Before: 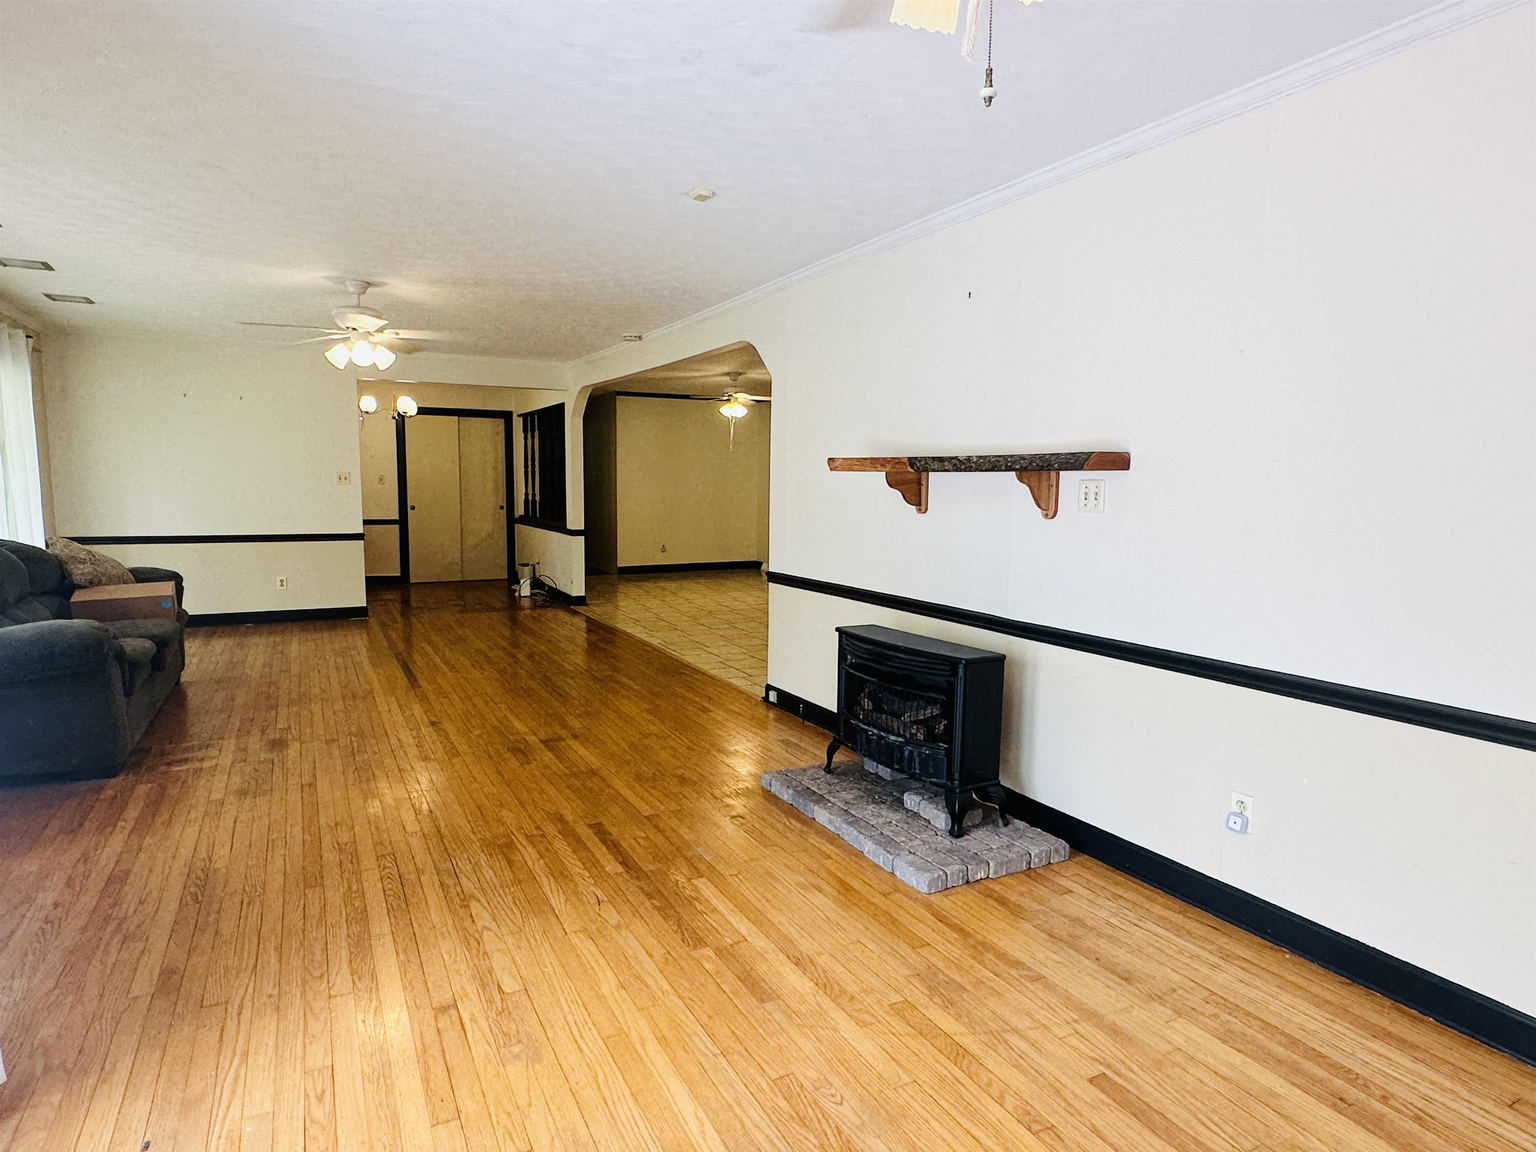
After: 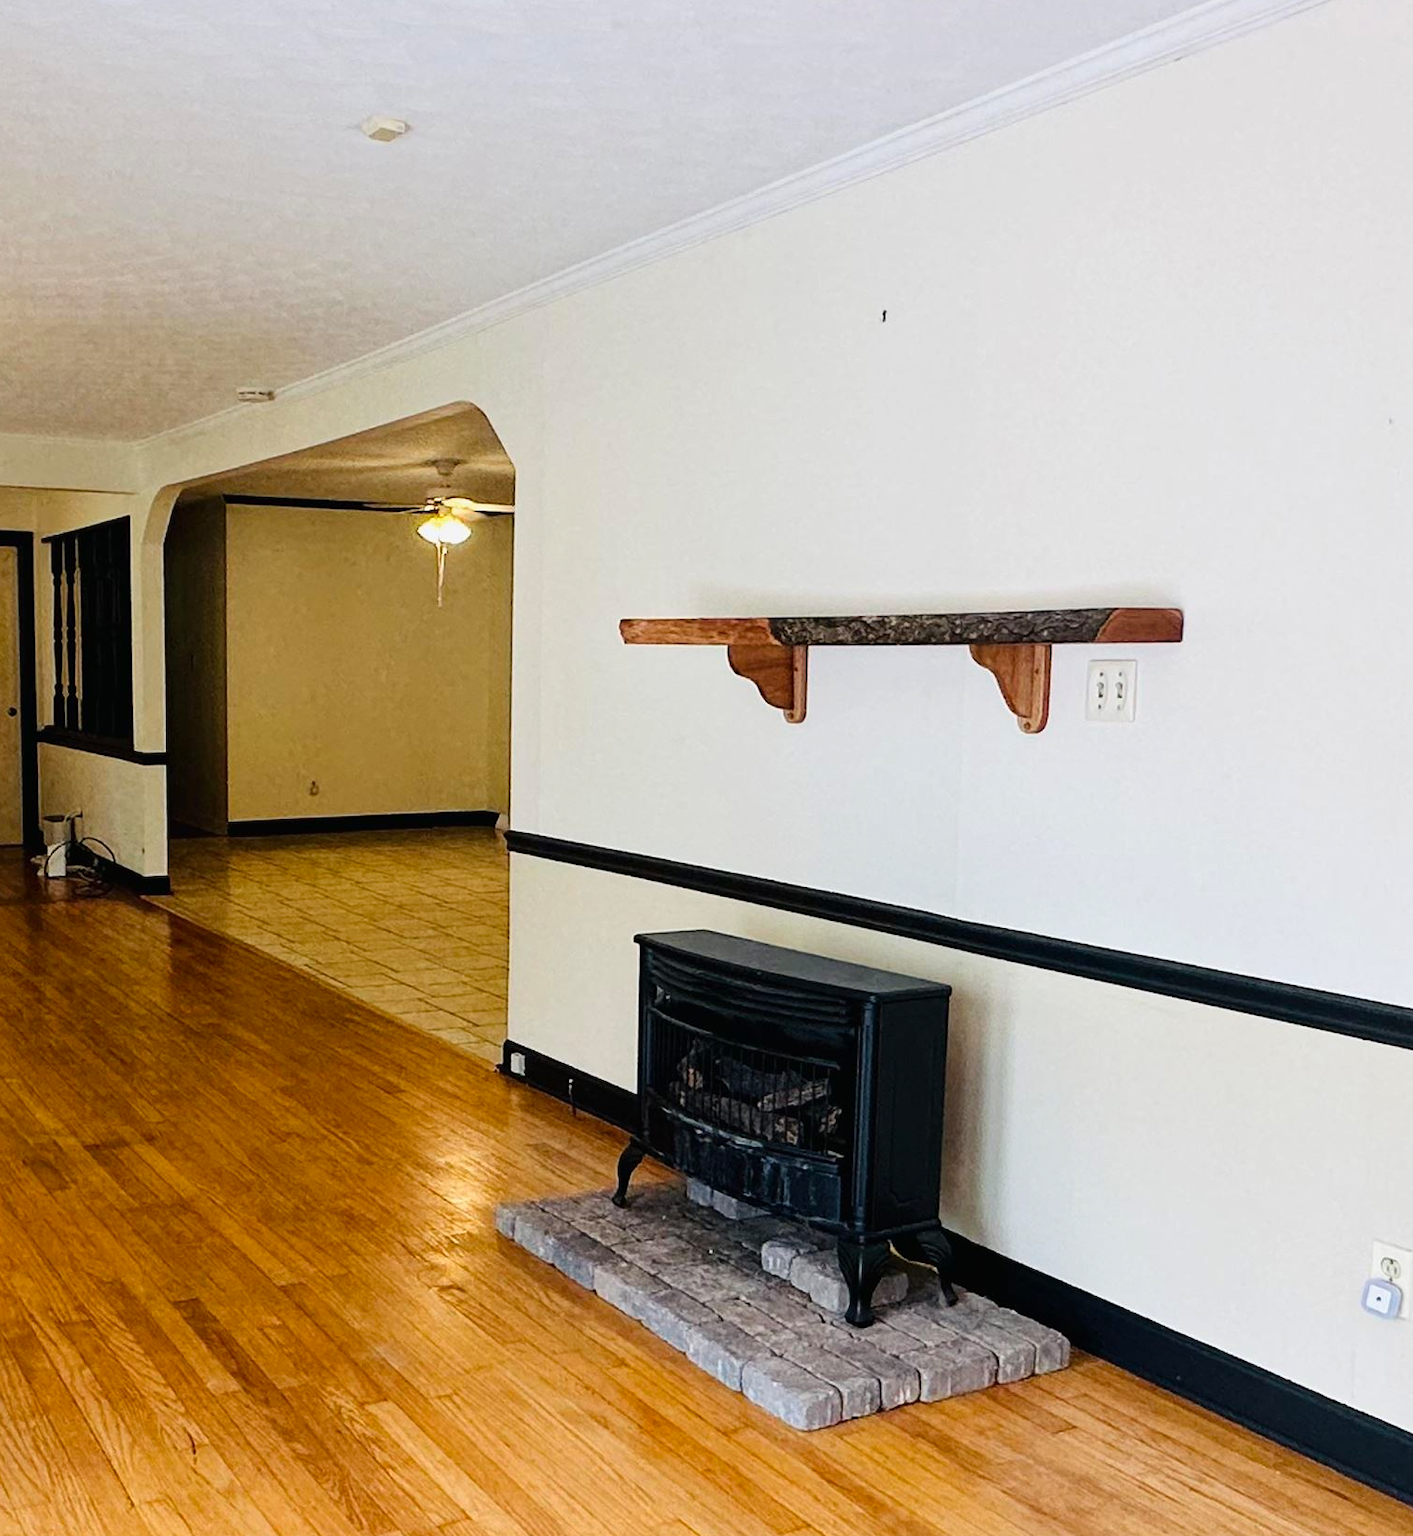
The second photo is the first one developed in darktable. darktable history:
base curve: curves: ch0 [(0, 0) (0.989, 0.992)], preserve colors none
crop: left 32.235%, top 10.929%, right 18.353%, bottom 17.462%
